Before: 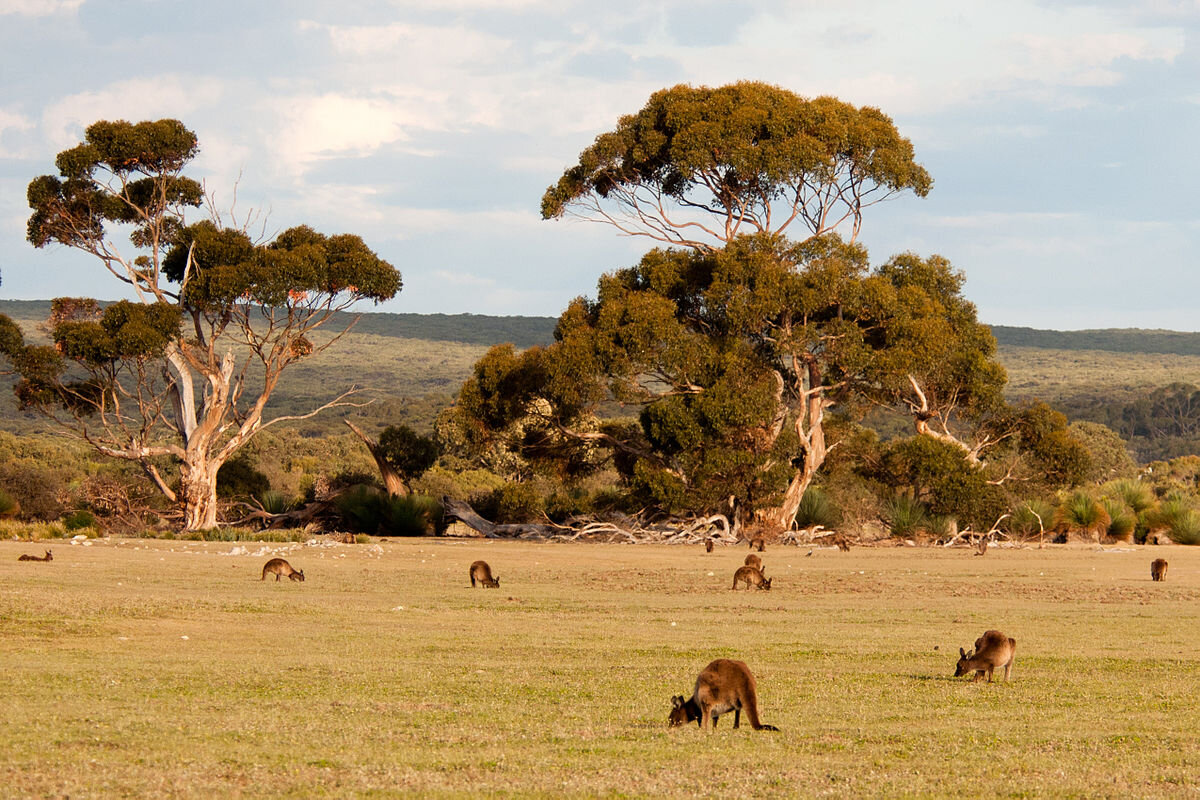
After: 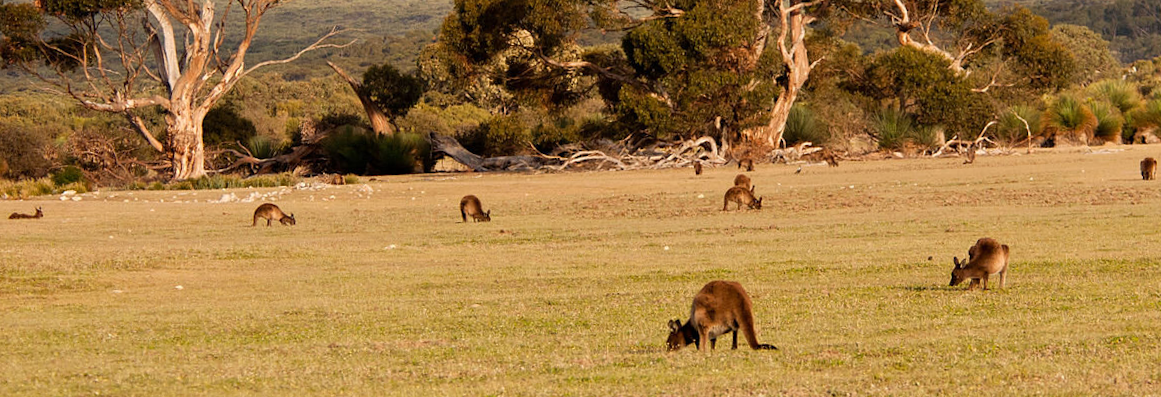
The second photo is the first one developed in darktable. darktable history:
tone equalizer: on, module defaults
crop and rotate: top 46.237%
rotate and perspective: rotation -3°, crop left 0.031, crop right 0.968, crop top 0.07, crop bottom 0.93
